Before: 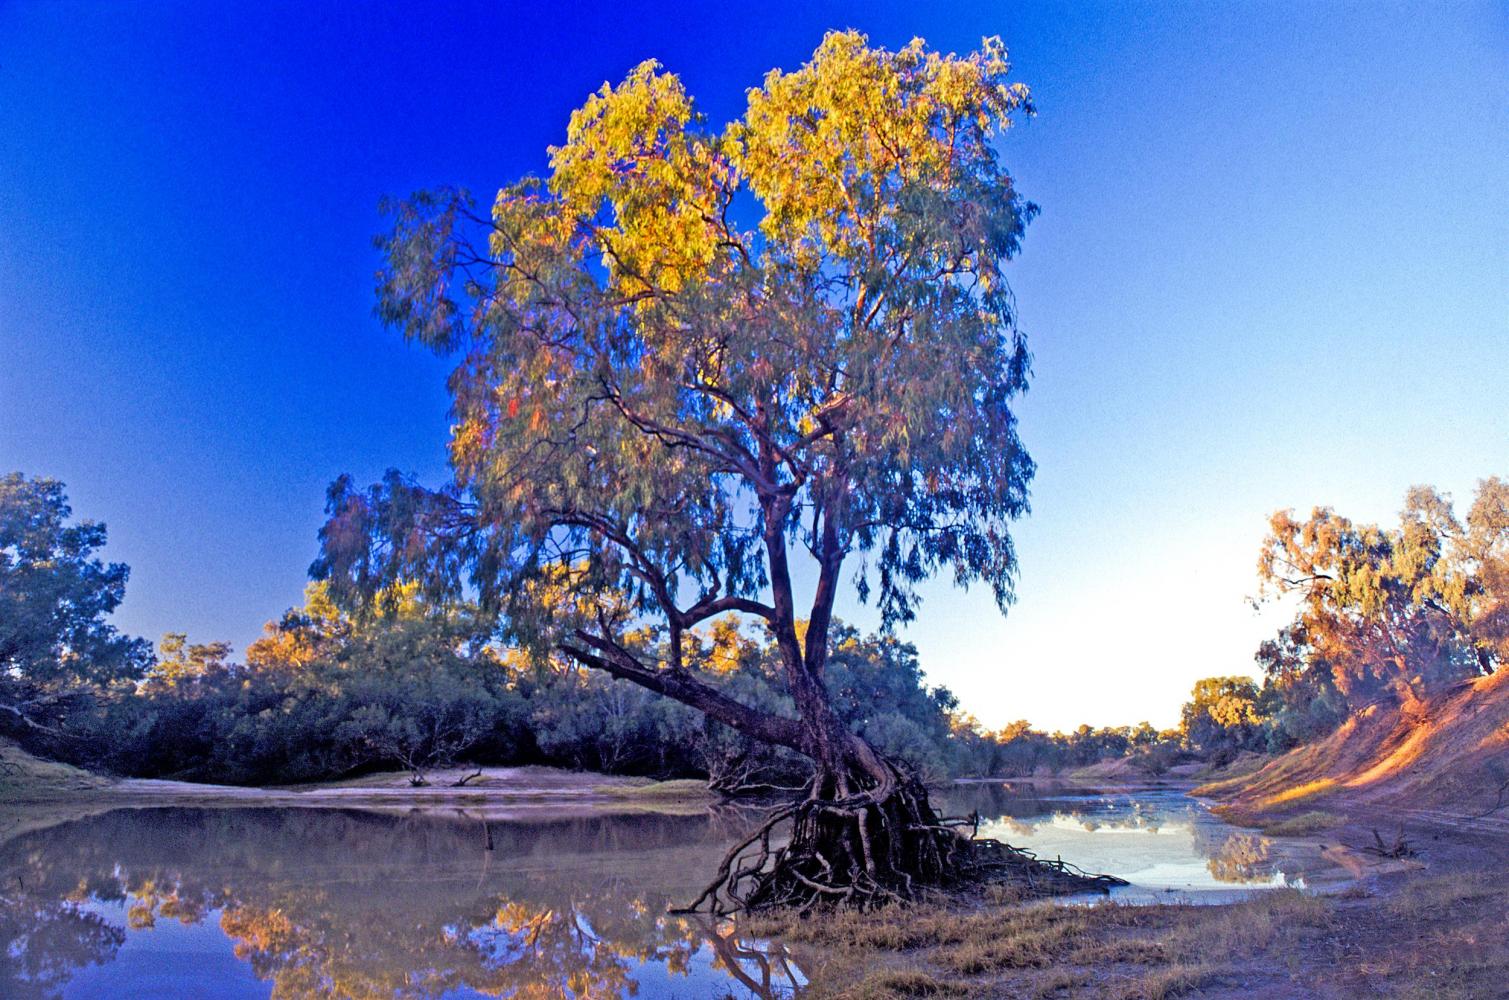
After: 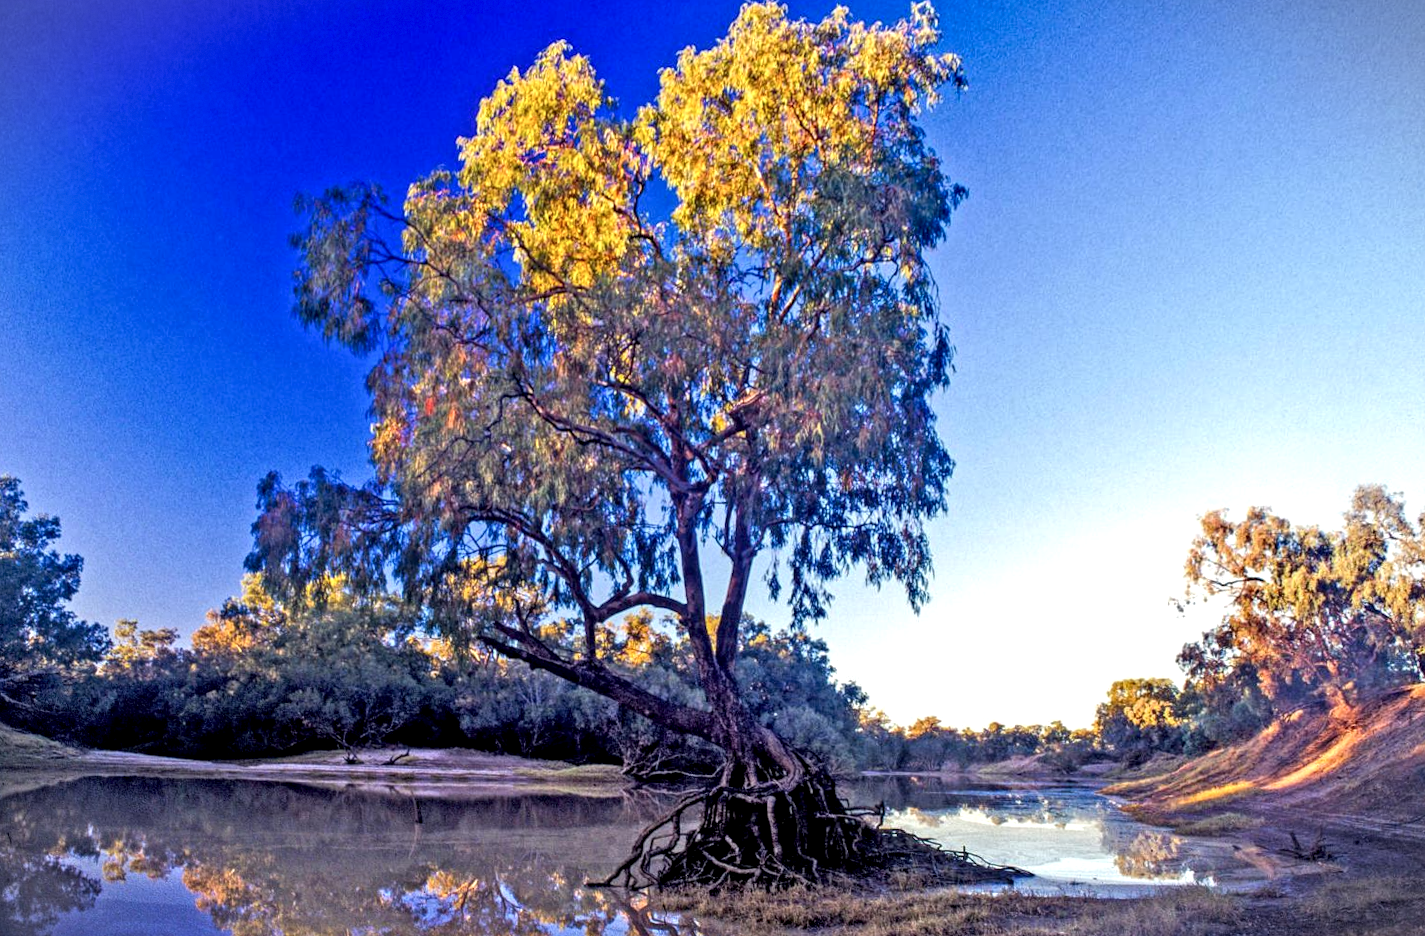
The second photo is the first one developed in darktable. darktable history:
vignetting: fall-off start 100%, brightness -0.406, saturation -0.3, width/height ratio 1.324, dithering 8-bit output, unbound false
rotate and perspective: rotation 0.062°, lens shift (vertical) 0.115, lens shift (horizontal) -0.133, crop left 0.047, crop right 0.94, crop top 0.061, crop bottom 0.94
local contrast: detail 154%
